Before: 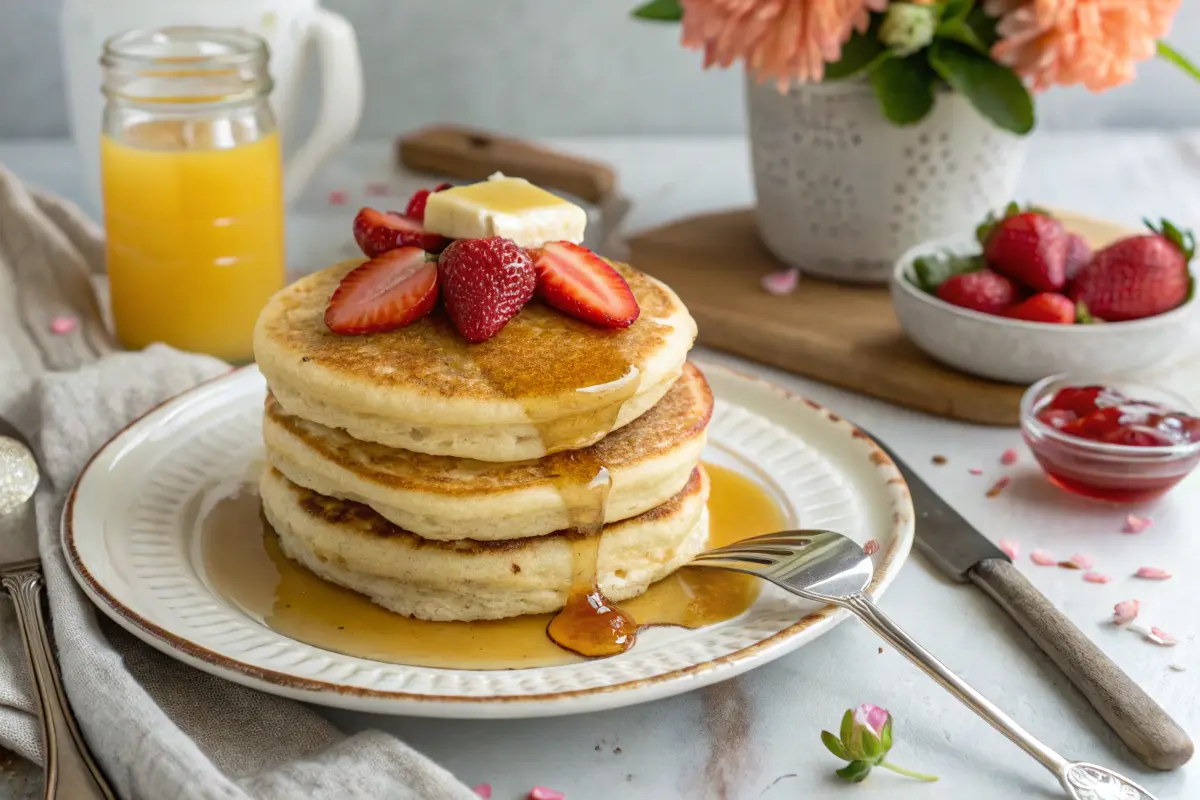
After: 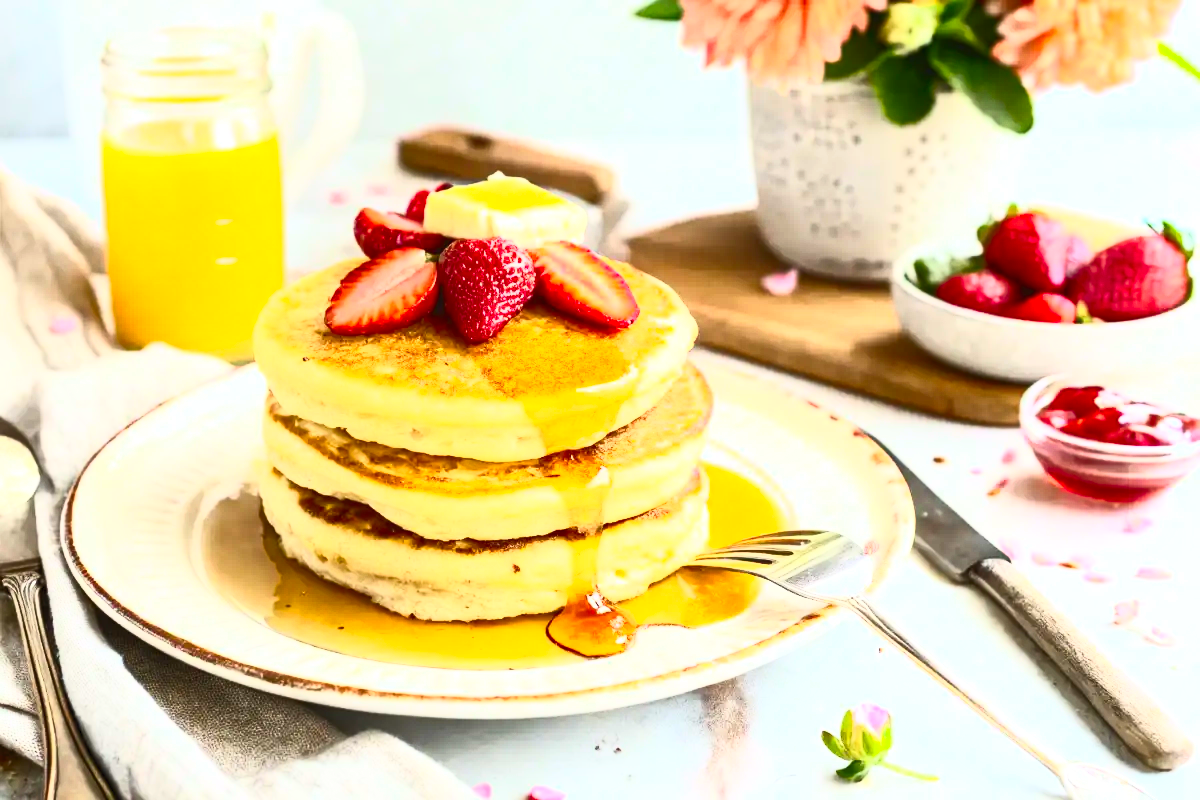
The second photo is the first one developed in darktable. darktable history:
contrast brightness saturation: contrast 0.828, brightness 0.596, saturation 0.589
exposure: exposure 0.495 EV, compensate highlight preservation false
